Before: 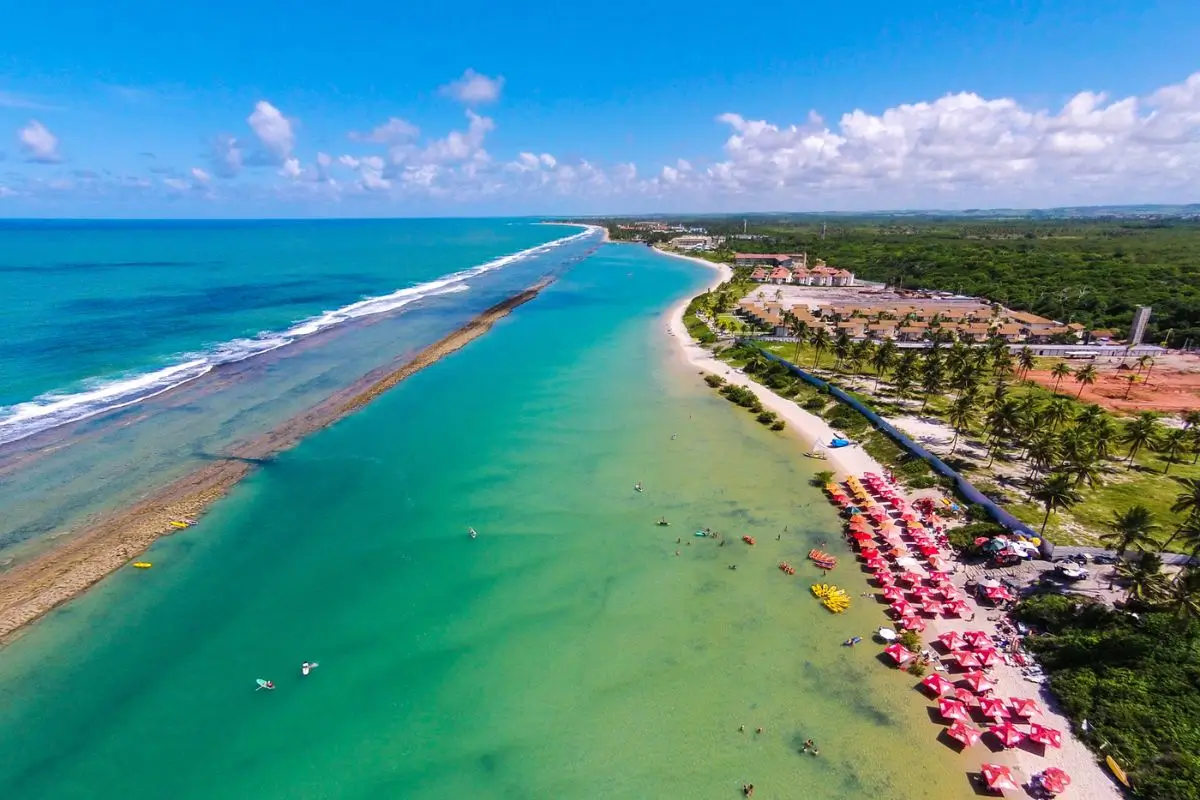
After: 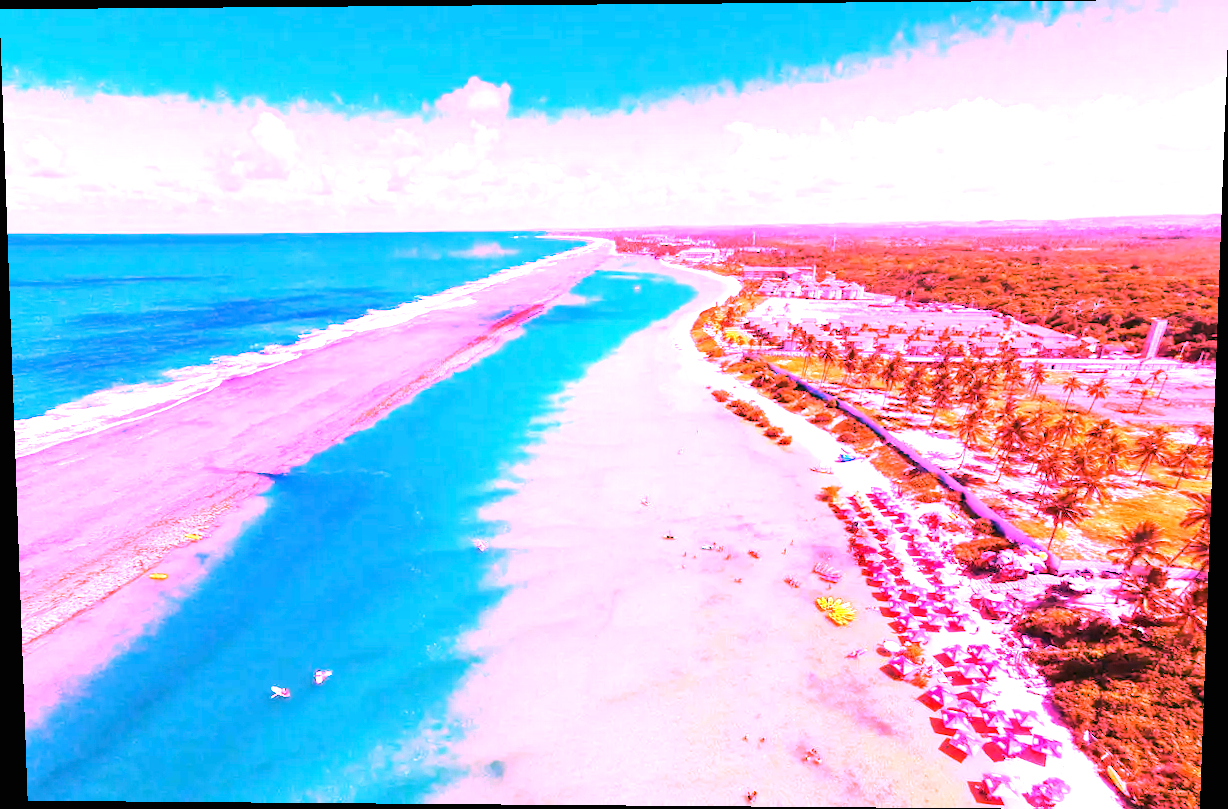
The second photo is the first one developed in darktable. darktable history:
exposure: black level correction 0, exposure 1.1 EV, compensate exposure bias true, compensate highlight preservation false
white balance: red 4.26, blue 1.802
rotate and perspective: lens shift (vertical) 0.048, lens shift (horizontal) -0.024, automatic cropping off
